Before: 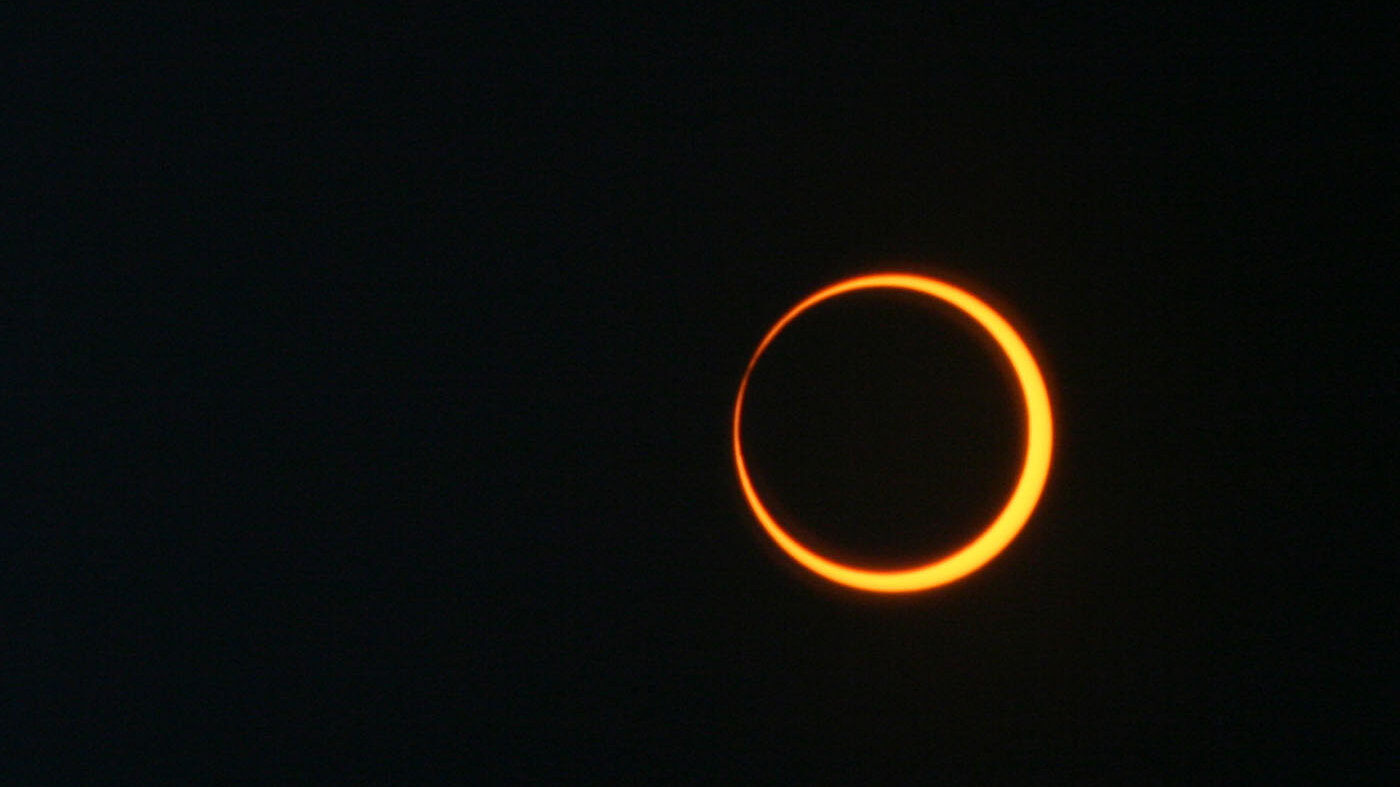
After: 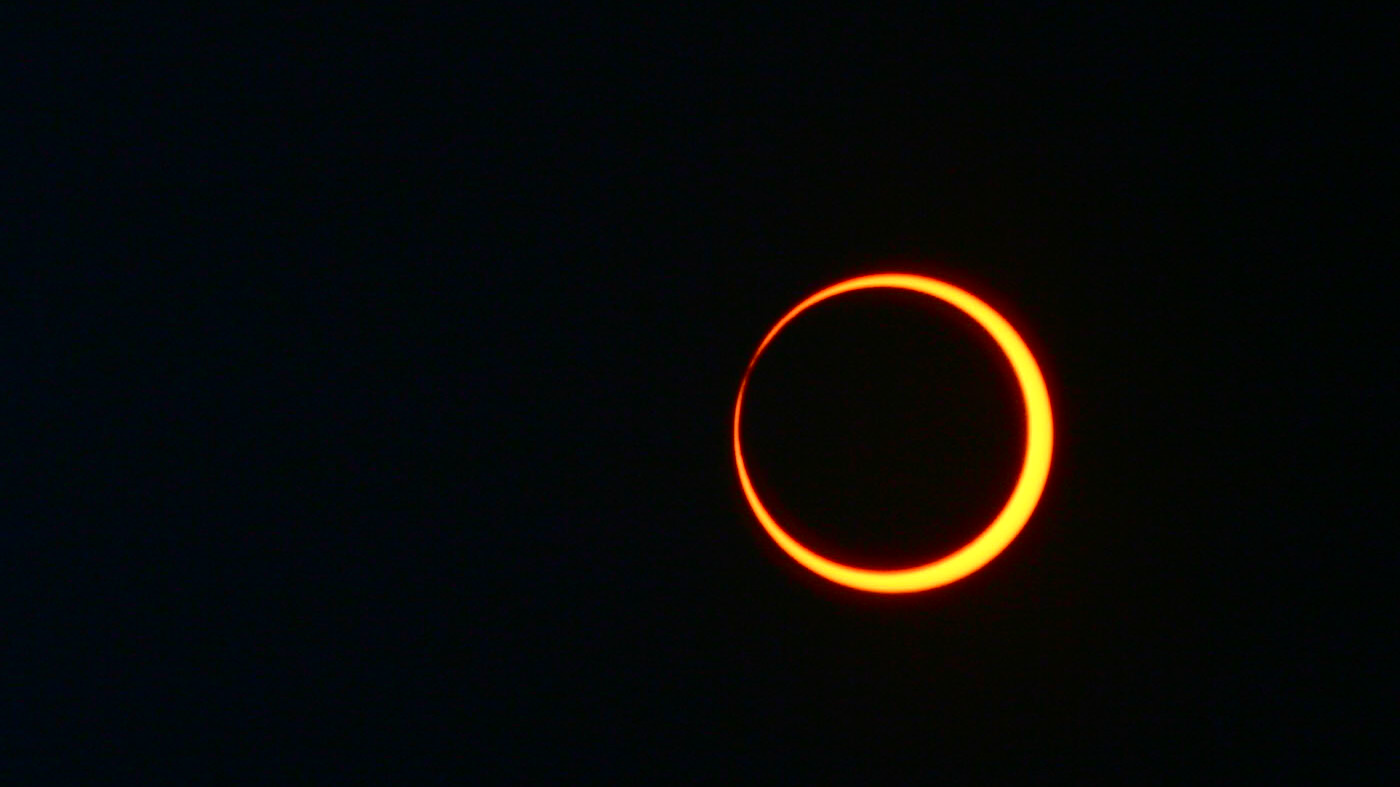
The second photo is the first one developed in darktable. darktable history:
tone curve: curves: ch0 [(0, 0) (0.126, 0.061) (0.338, 0.285) (0.494, 0.518) (0.703, 0.762) (1, 1)]; ch1 [(0, 0) (0.364, 0.322) (0.443, 0.441) (0.5, 0.501) (0.55, 0.578) (1, 1)]; ch2 [(0, 0) (0.44, 0.424) (0.501, 0.499) (0.557, 0.564) (0.613, 0.682) (0.707, 0.746) (1, 1)], color space Lab, independent channels
exposure: exposure 0.299 EV, compensate exposure bias true, compensate highlight preservation false
